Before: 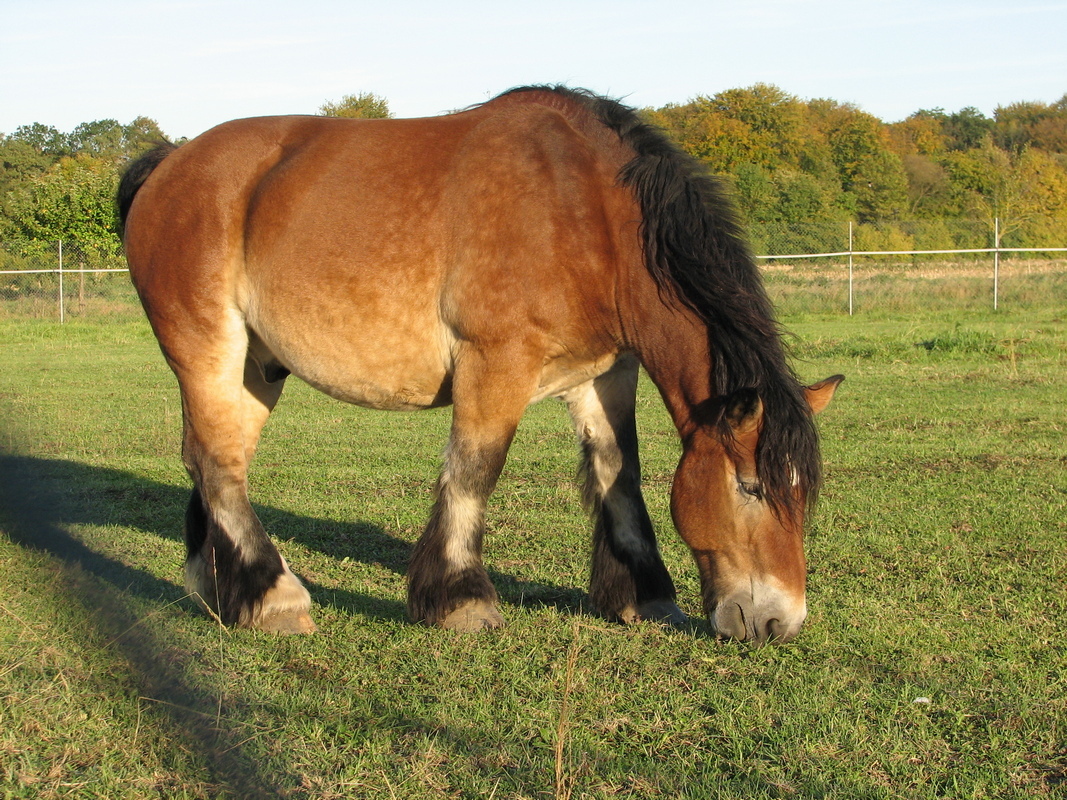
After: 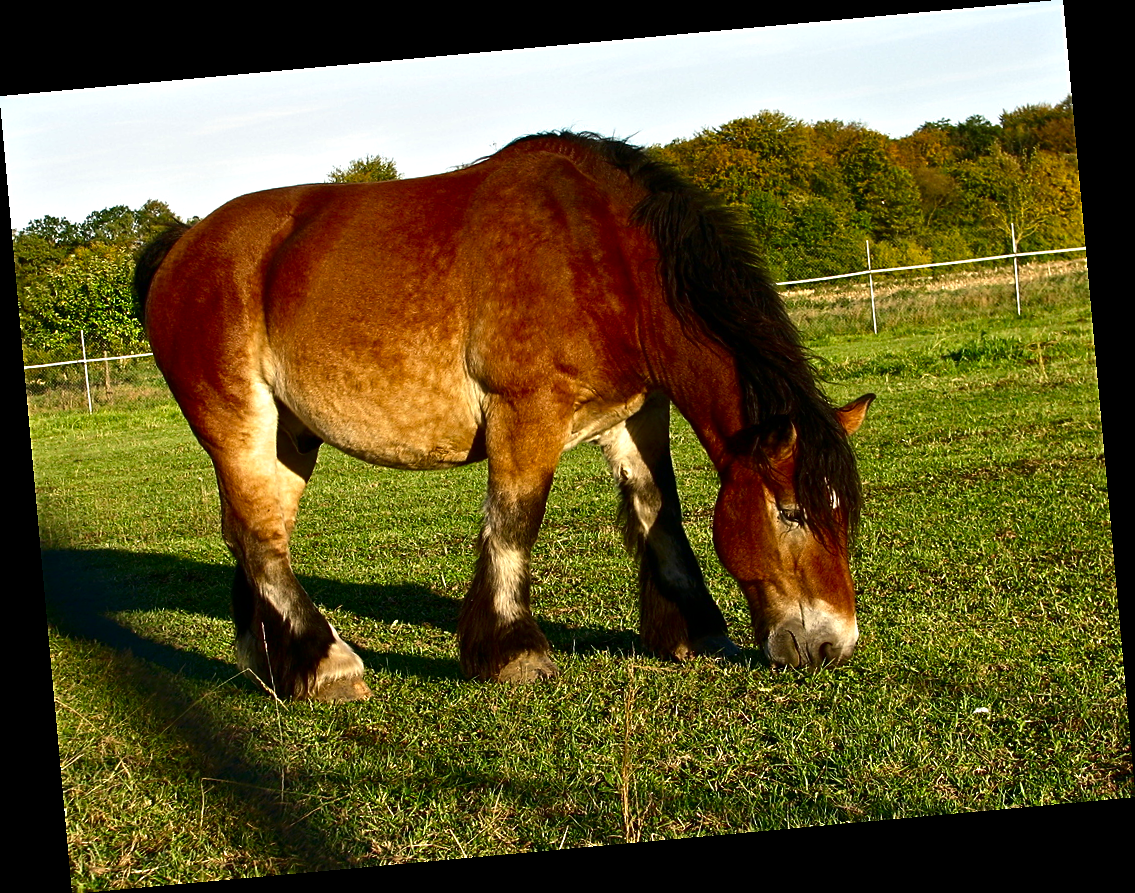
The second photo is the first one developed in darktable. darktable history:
exposure: exposure 0.507 EV, compensate highlight preservation false
sharpen: on, module defaults
contrast brightness saturation: contrast 0.09, brightness -0.59, saturation 0.17
tone equalizer: -8 EV -0.002 EV, -7 EV 0.005 EV, -6 EV -0.009 EV, -5 EV 0.011 EV, -4 EV -0.012 EV, -3 EV 0.007 EV, -2 EV -0.062 EV, -1 EV -0.293 EV, +0 EV -0.582 EV, smoothing diameter 2%, edges refinement/feathering 20, mask exposure compensation -1.57 EV, filter diffusion 5
rotate and perspective: rotation -5.2°, automatic cropping off
